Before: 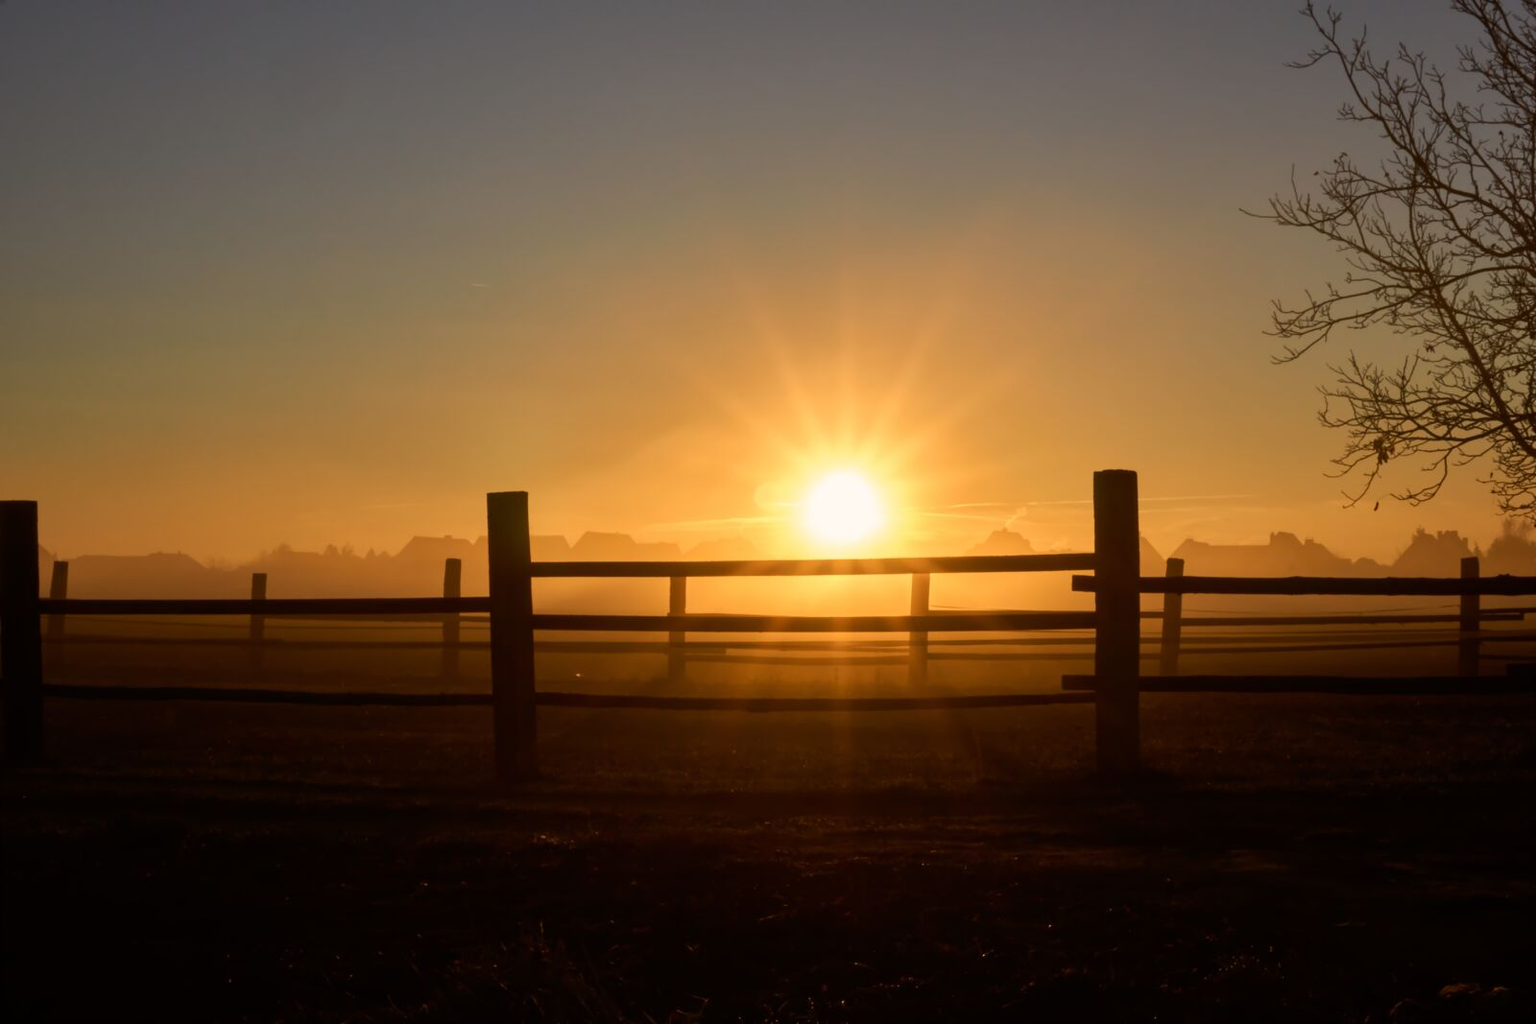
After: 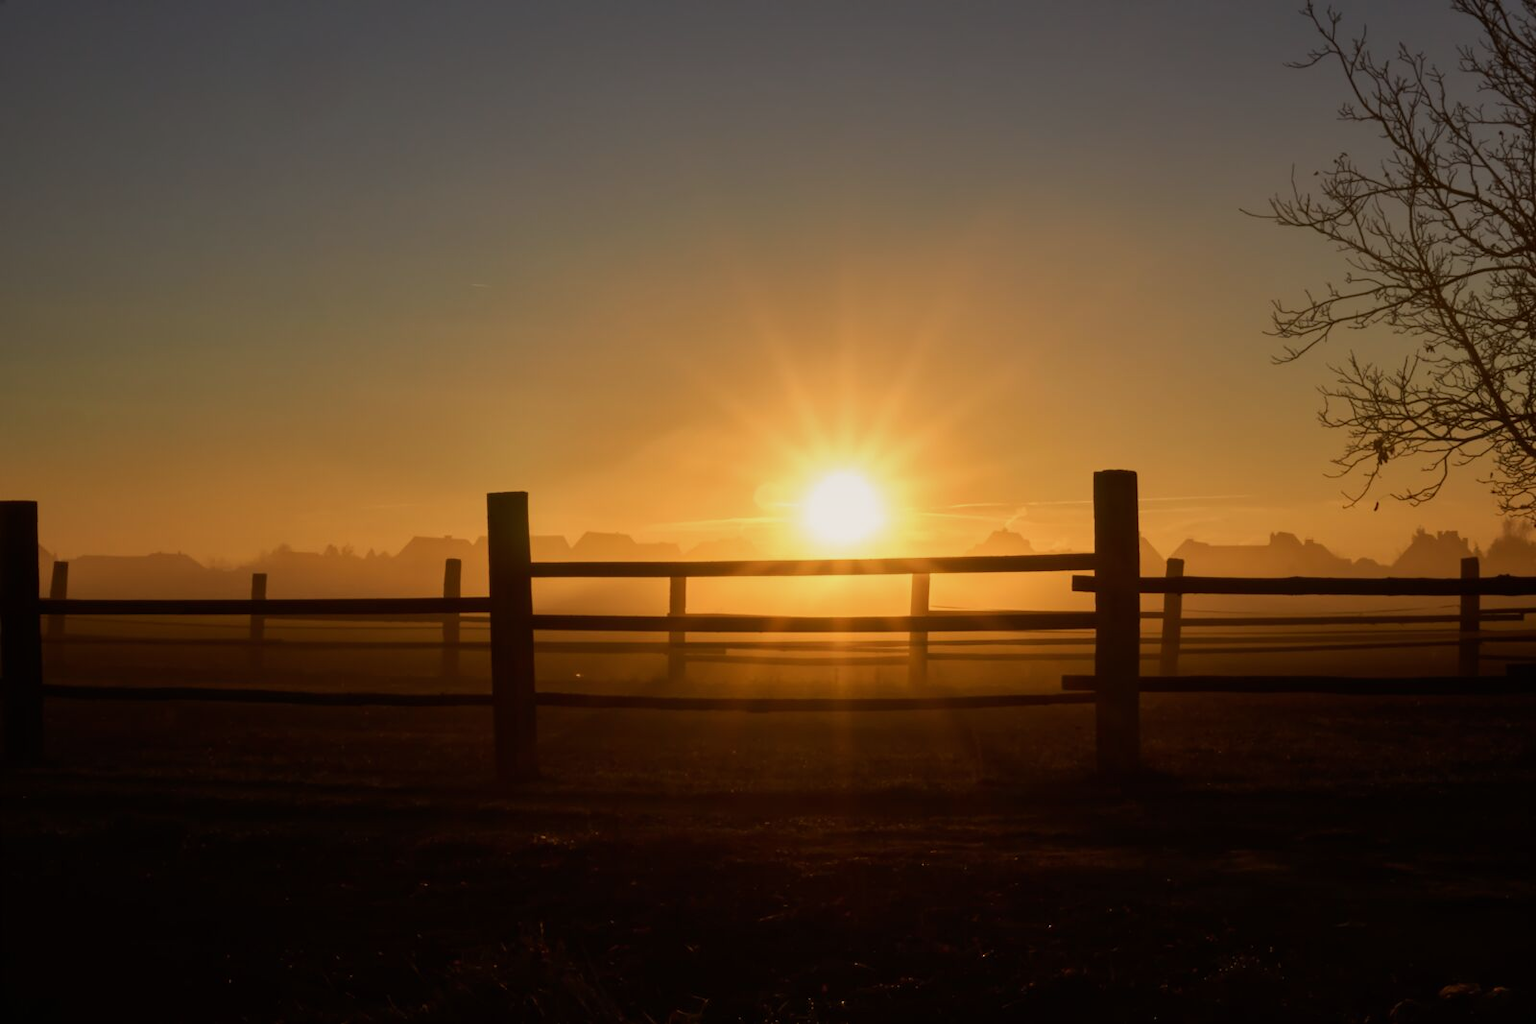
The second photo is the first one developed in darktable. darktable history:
exposure: black level correction 0, compensate exposure bias true, compensate highlight preservation false
graduated density: on, module defaults
